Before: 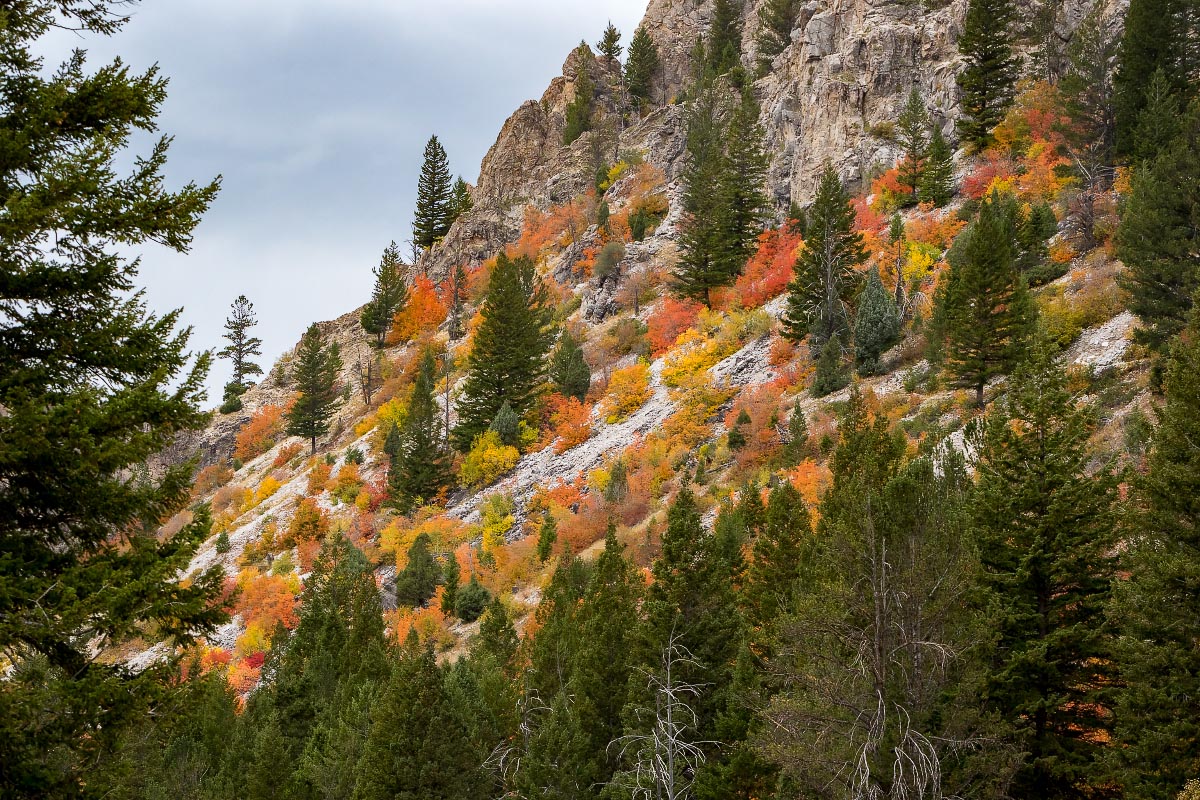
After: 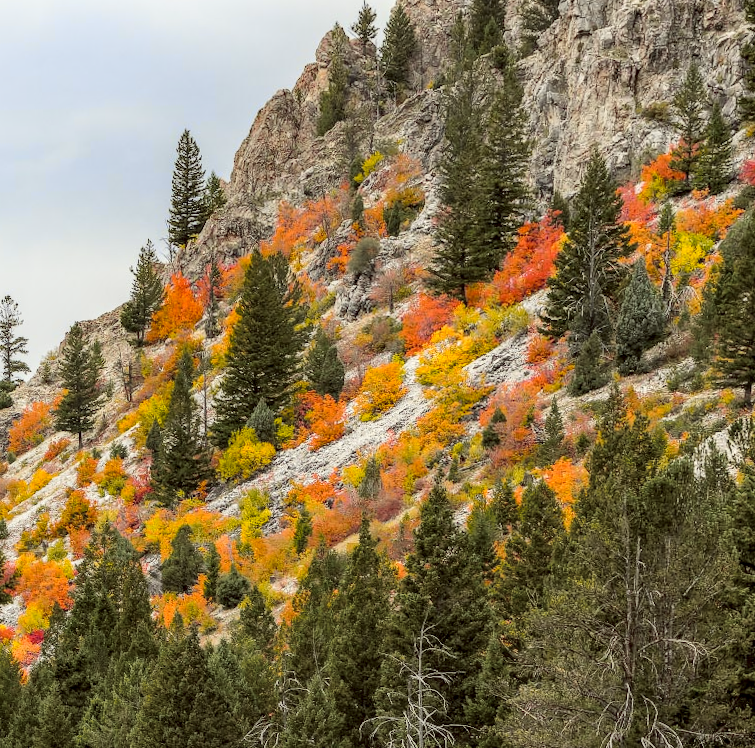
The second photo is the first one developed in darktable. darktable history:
white balance: red 0.982, blue 1.018
crop and rotate: left 15.546%, right 17.787%
exposure: compensate highlight preservation false
tone curve: curves: ch0 [(0, 0) (0.07, 0.052) (0.23, 0.254) (0.486, 0.53) (0.822, 0.825) (0.994, 0.955)]; ch1 [(0, 0) (0.226, 0.261) (0.379, 0.442) (0.469, 0.472) (0.495, 0.495) (0.514, 0.504) (0.561, 0.568) (0.59, 0.612) (1, 1)]; ch2 [(0, 0) (0.269, 0.299) (0.459, 0.441) (0.498, 0.499) (0.523, 0.52) (0.586, 0.569) (0.635, 0.617) (0.659, 0.681) (0.718, 0.764) (1, 1)], color space Lab, independent channels, preserve colors none
local contrast: highlights 40%, shadows 60%, detail 136%, midtone range 0.514
rotate and perspective: rotation 0.062°, lens shift (vertical) 0.115, lens shift (horizontal) -0.133, crop left 0.047, crop right 0.94, crop top 0.061, crop bottom 0.94
color balance: lift [1.005, 1.002, 0.998, 0.998], gamma [1, 1.021, 1.02, 0.979], gain [0.923, 1.066, 1.056, 0.934]
shadows and highlights: highlights 70.7, soften with gaussian
